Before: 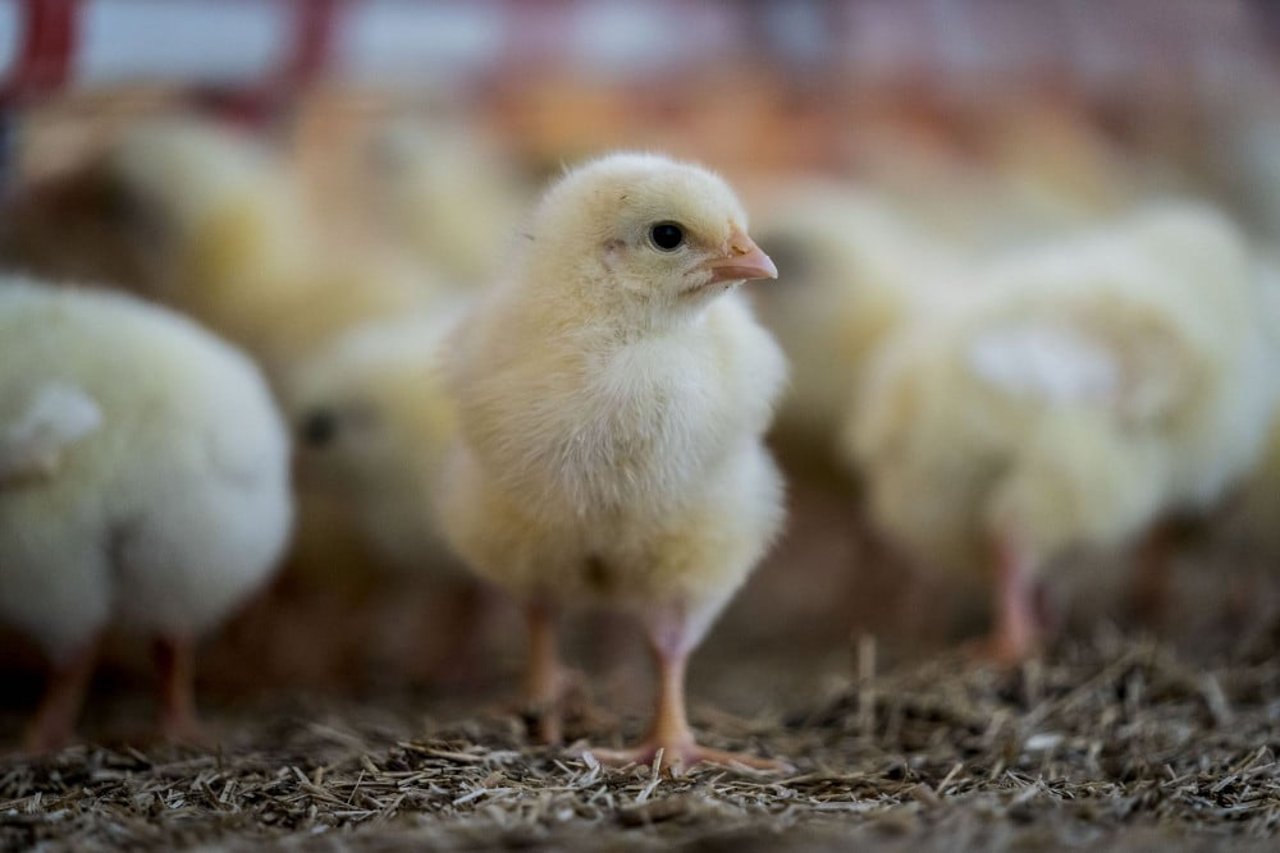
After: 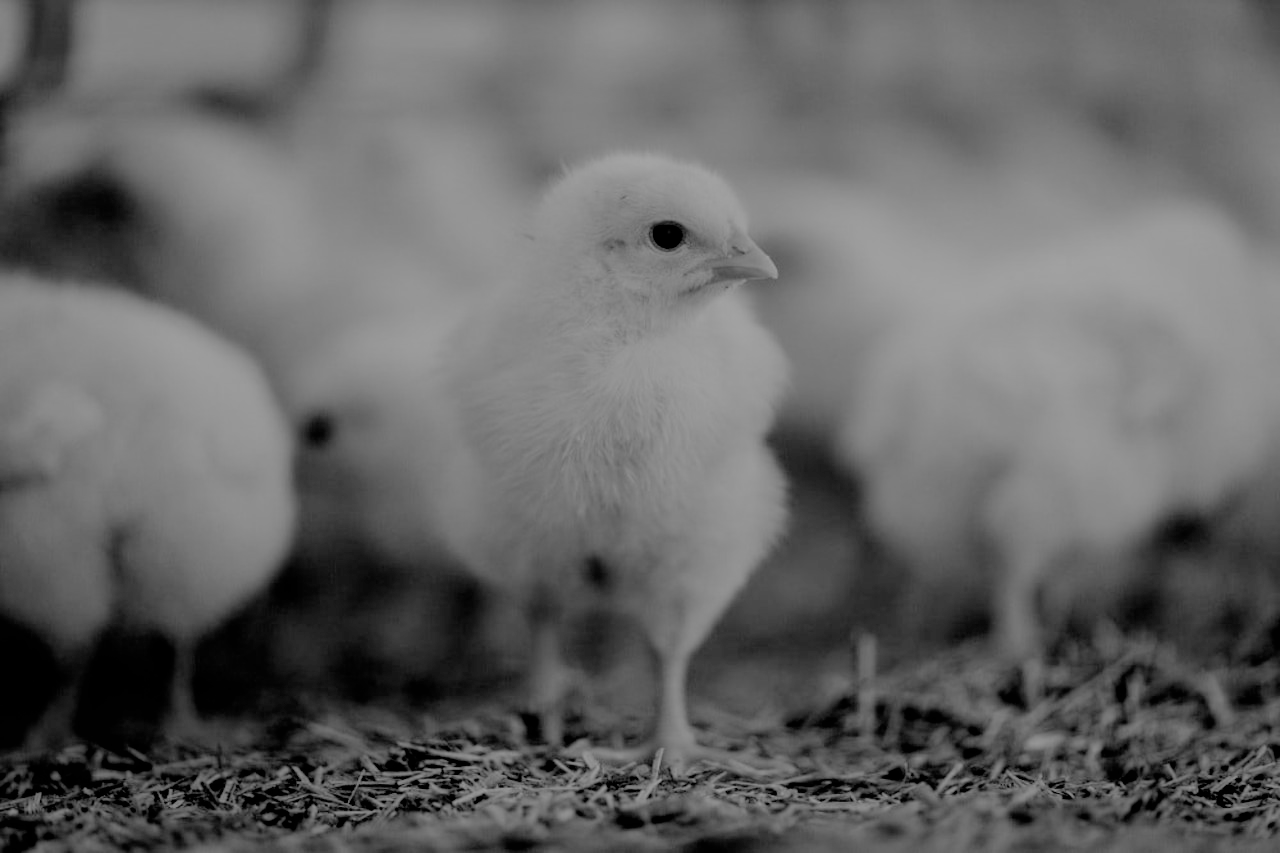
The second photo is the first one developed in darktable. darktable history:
white balance: red 1.004, blue 1.024
monochrome: a -4.13, b 5.16, size 1
filmic rgb: black relative exposure -4.42 EV, white relative exposure 6.58 EV, hardness 1.85, contrast 0.5
